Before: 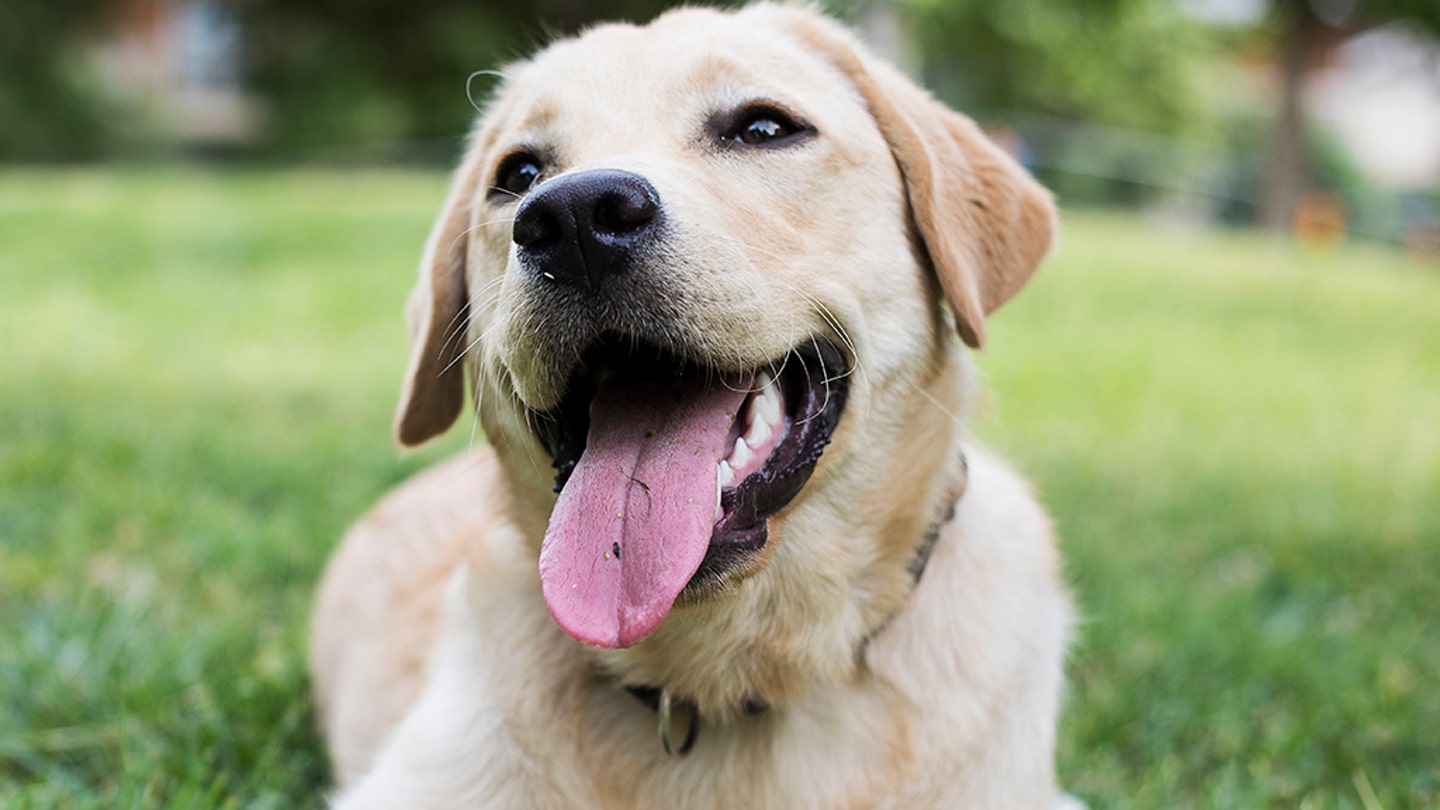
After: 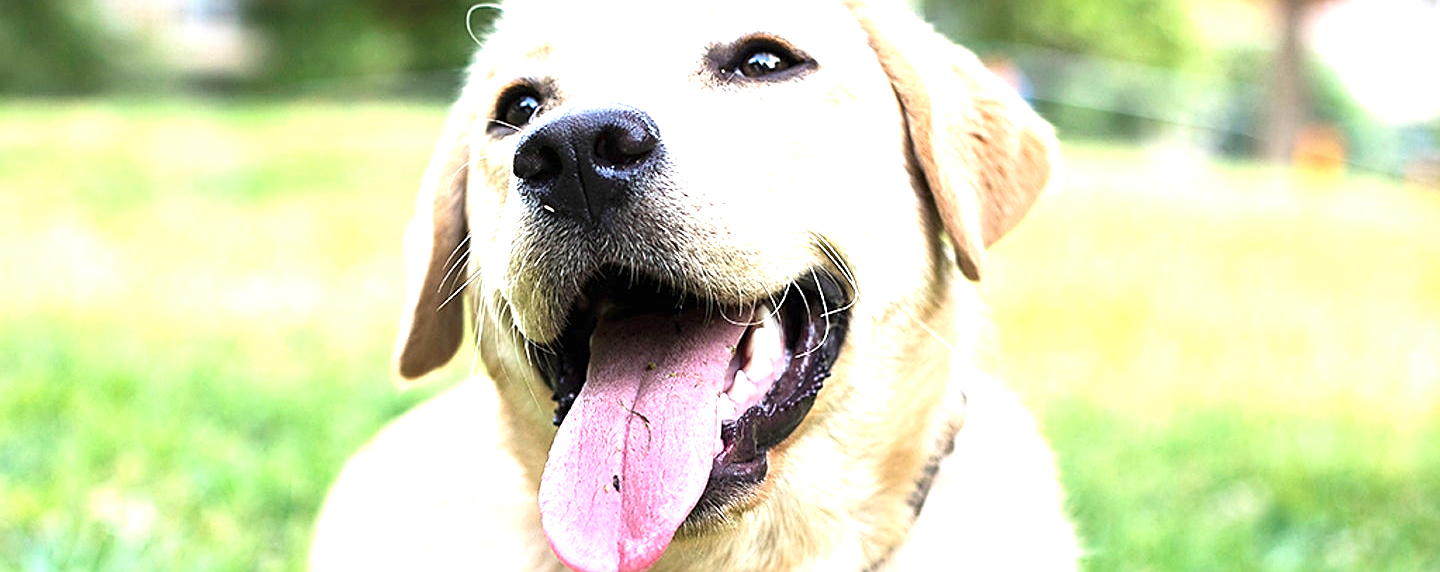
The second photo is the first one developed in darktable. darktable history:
crop and rotate: top 8.293%, bottom 20.996%
contrast brightness saturation: contrast 0.04, saturation 0.07
sharpen: amount 0.55
exposure: black level correction 0, exposure 1.388 EV, compensate exposure bias true, compensate highlight preservation false
